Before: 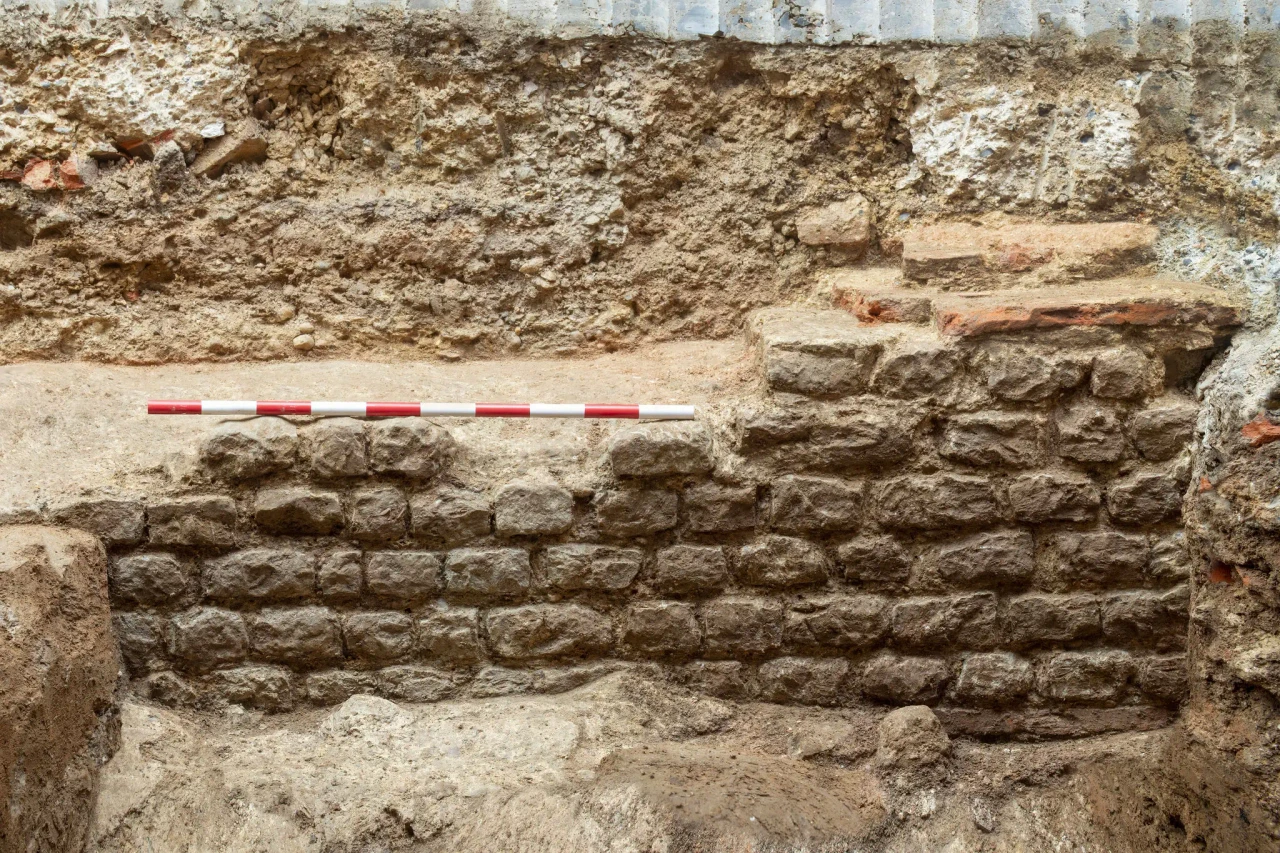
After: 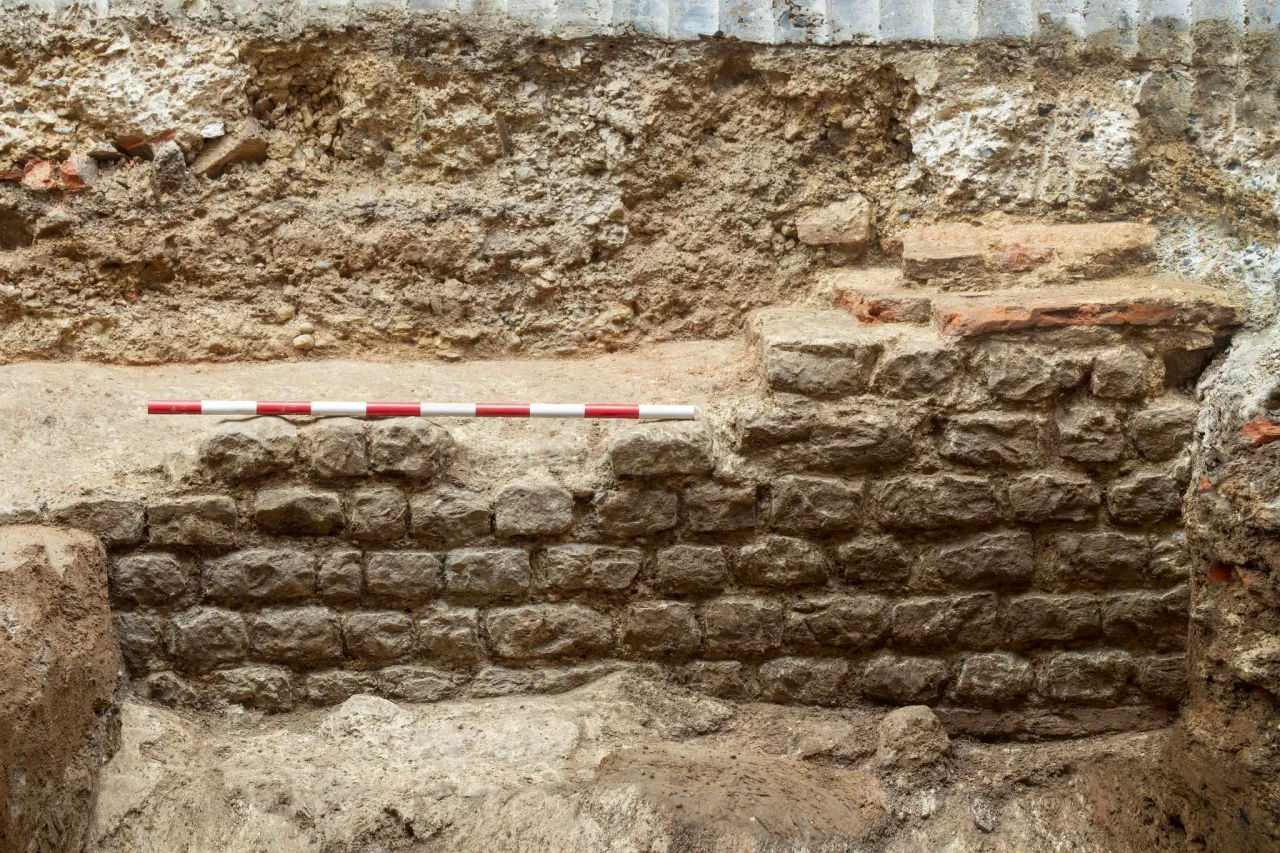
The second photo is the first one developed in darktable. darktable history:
shadows and highlights: shadows -86.32, highlights -35.9, soften with gaussian
